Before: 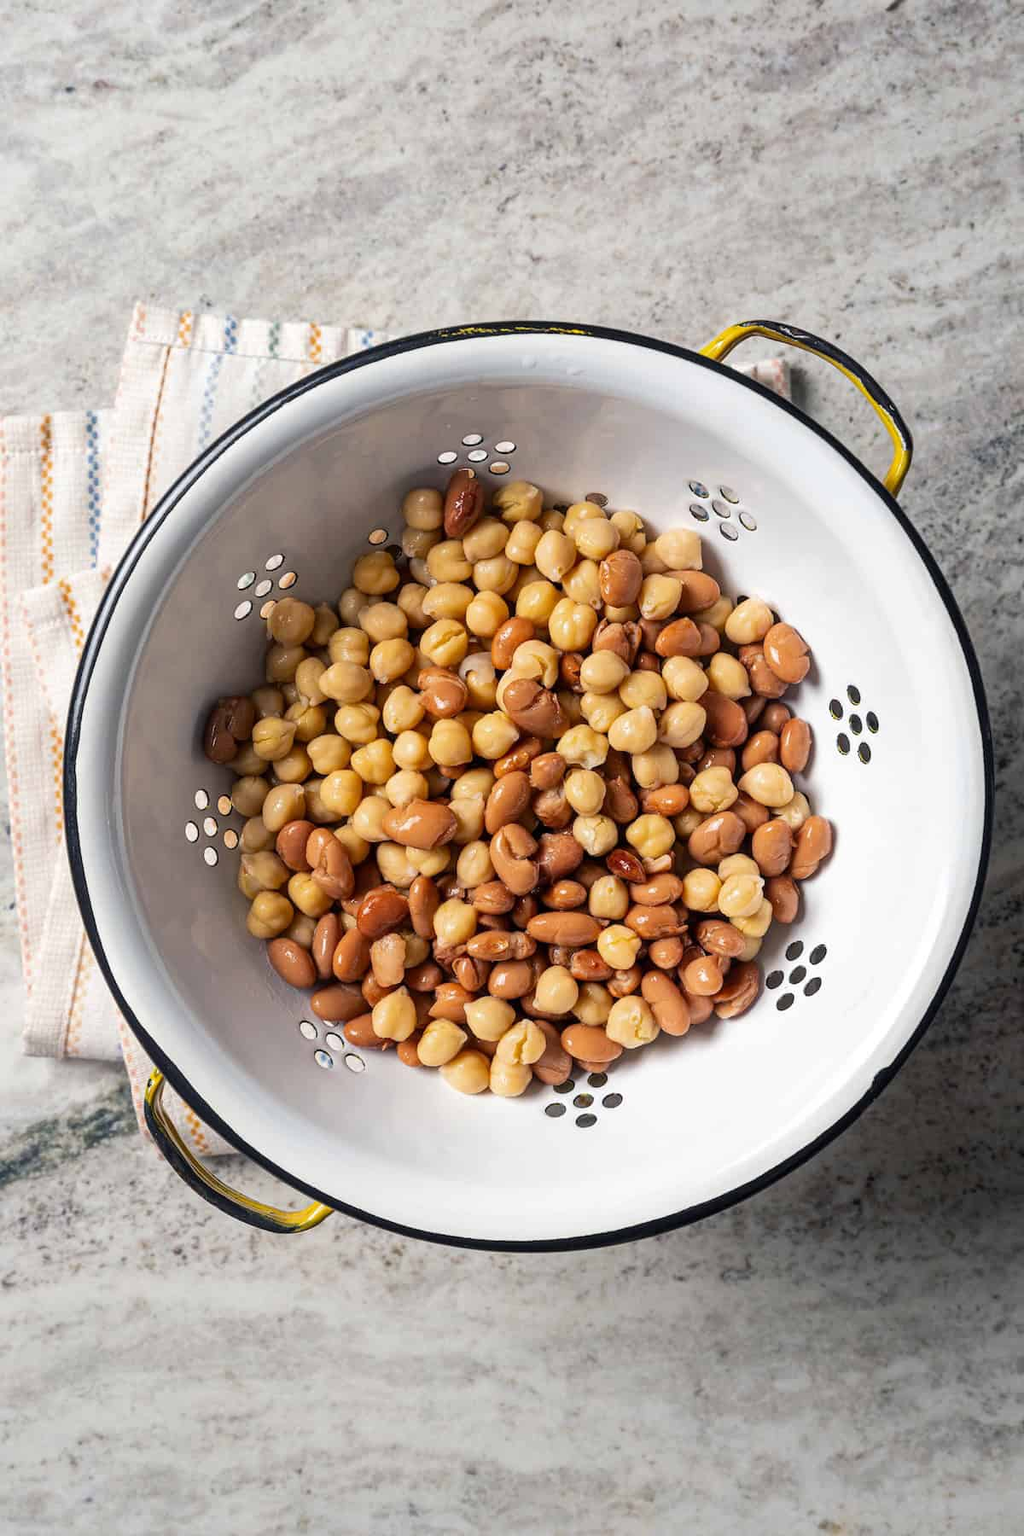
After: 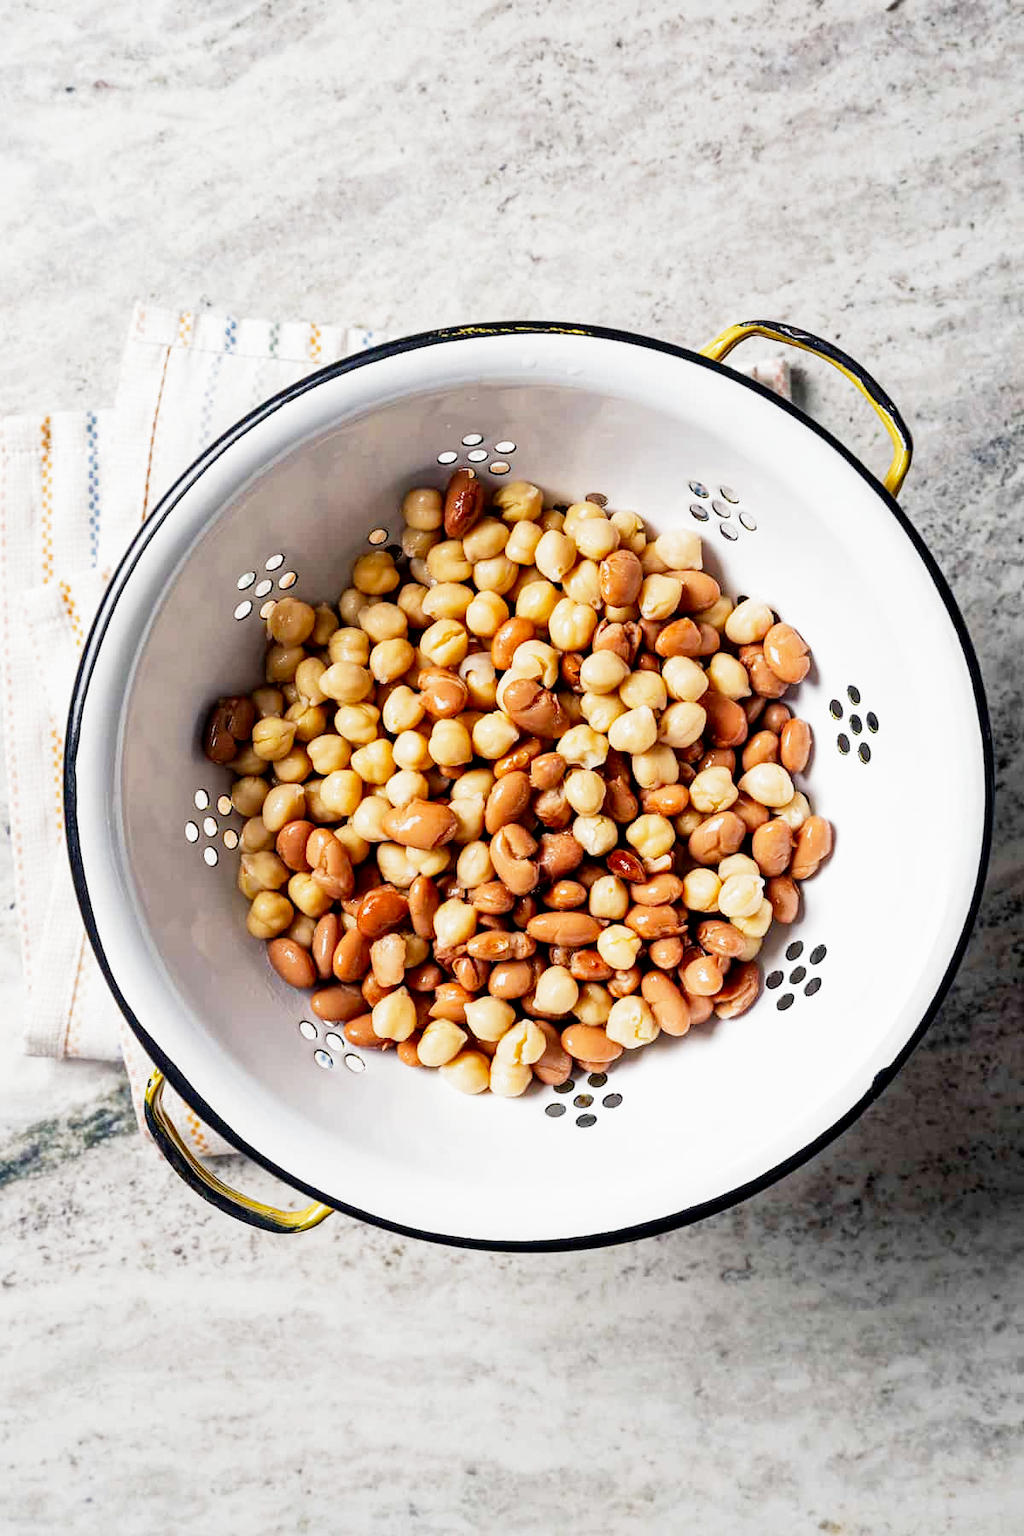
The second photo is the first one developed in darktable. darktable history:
exposure: compensate exposure bias true, compensate highlight preservation false
filmic rgb: middle gray luminance 12.74%, black relative exposure -10.13 EV, white relative exposure 3.47 EV, threshold 6 EV, target black luminance 0%, hardness 5.74, latitude 44.69%, contrast 1.221, highlights saturation mix 5%, shadows ↔ highlights balance 26.78%, add noise in highlights 0, preserve chrominance no, color science v3 (2019), use custom middle-gray values true, iterations of high-quality reconstruction 0, contrast in highlights soft, enable highlight reconstruction true
